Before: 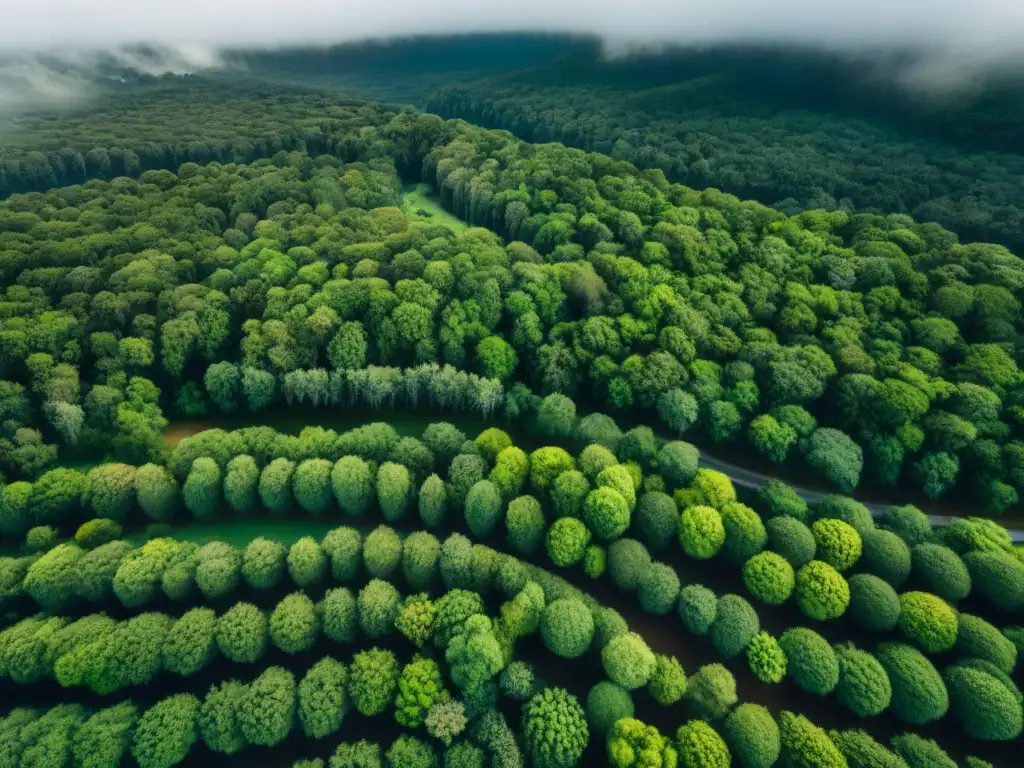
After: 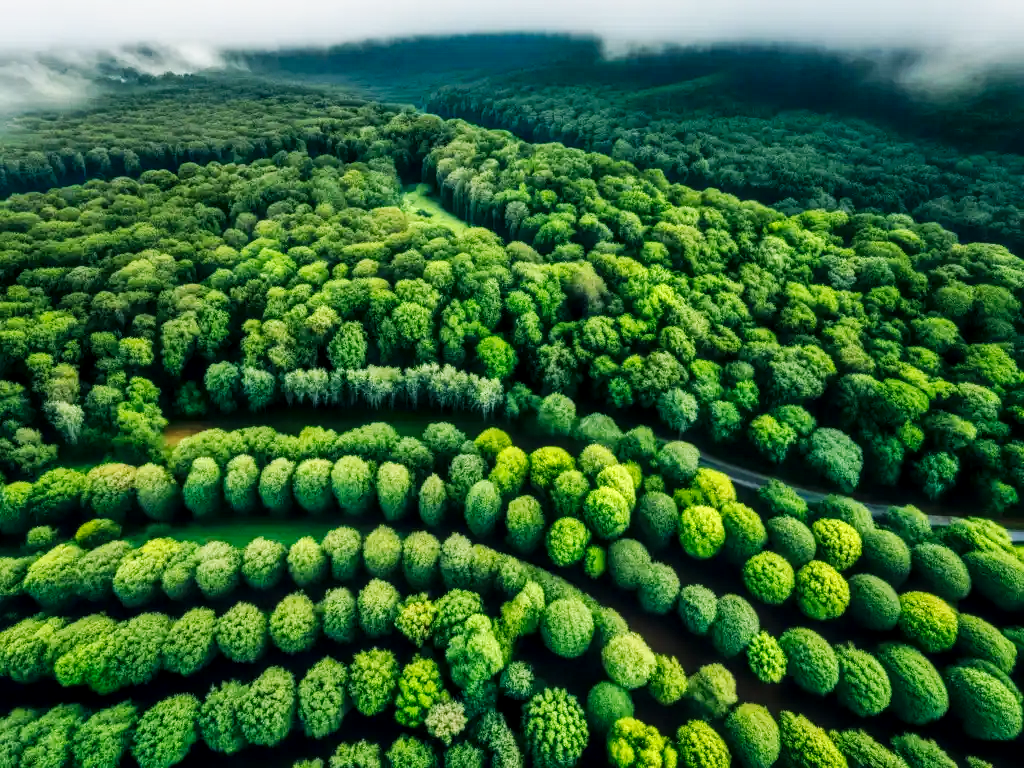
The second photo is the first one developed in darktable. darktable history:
local contrast: detail 144%
base curve: curves: ch0 [(0, 0) (0.032, 0.025) (0.121, 0.166) (0.206, 0.329) (0.605, 0.79) (1, 1)], preserve colors none
tone equalizer: -7 EV 0.22 EV, -6 EV 0.159 EV, -5 EV 0.075 EV, -4 EV 0.08 EV, -2 EV -0.038 EV, -1 EV -0.027 EV, +0 EV -0.066 EV
